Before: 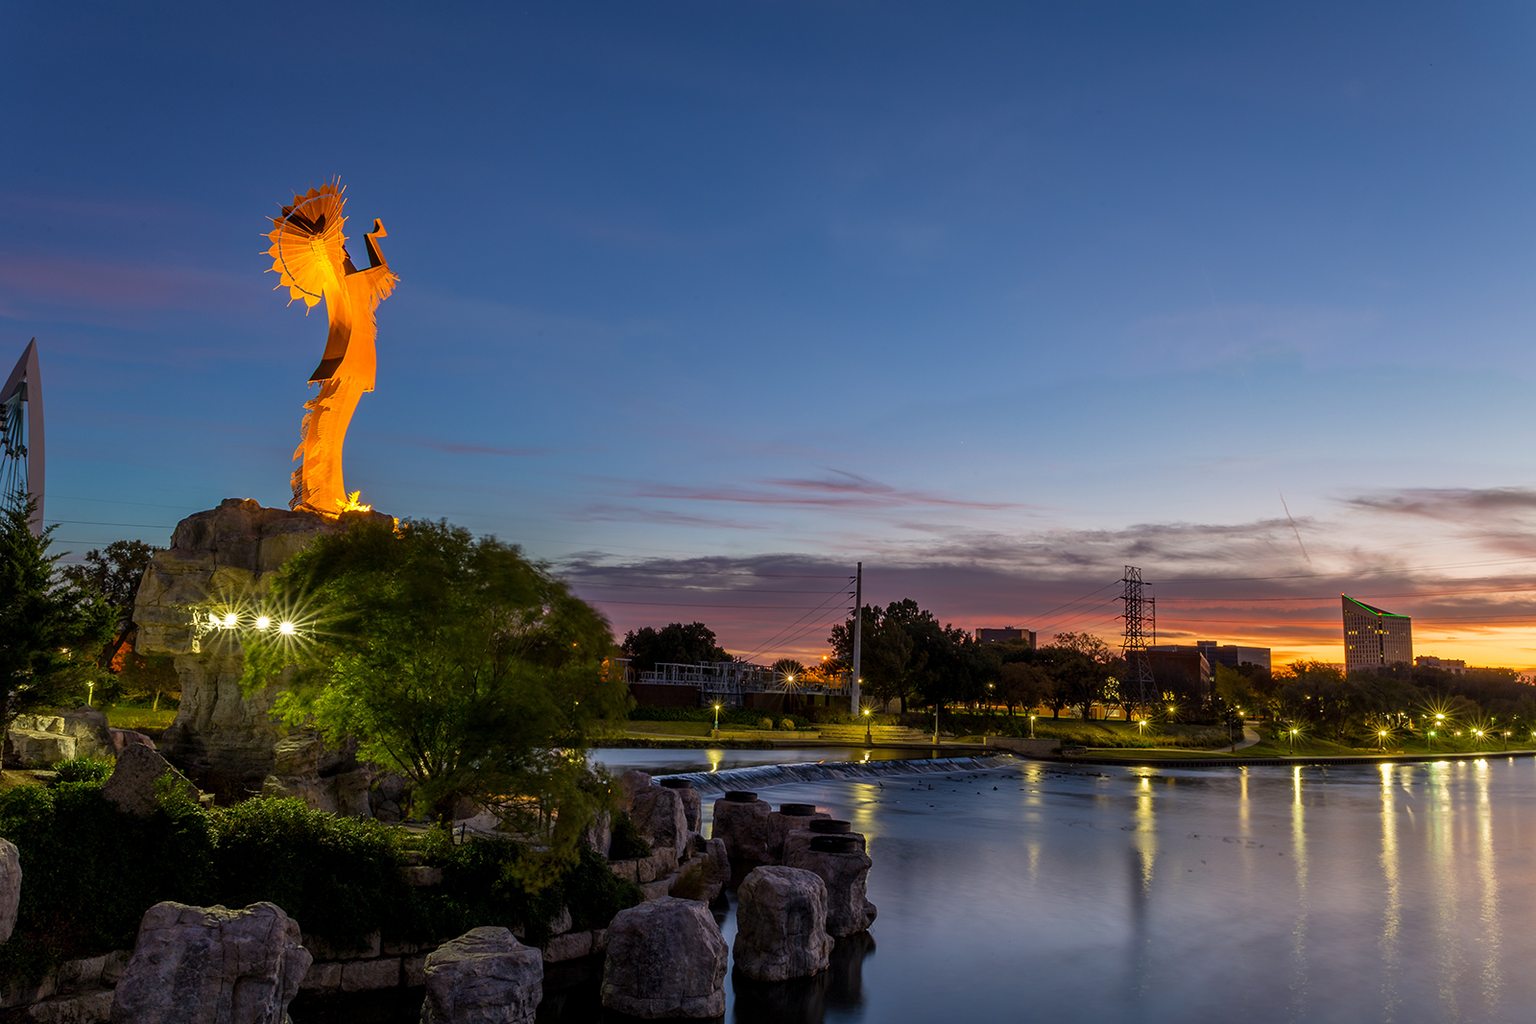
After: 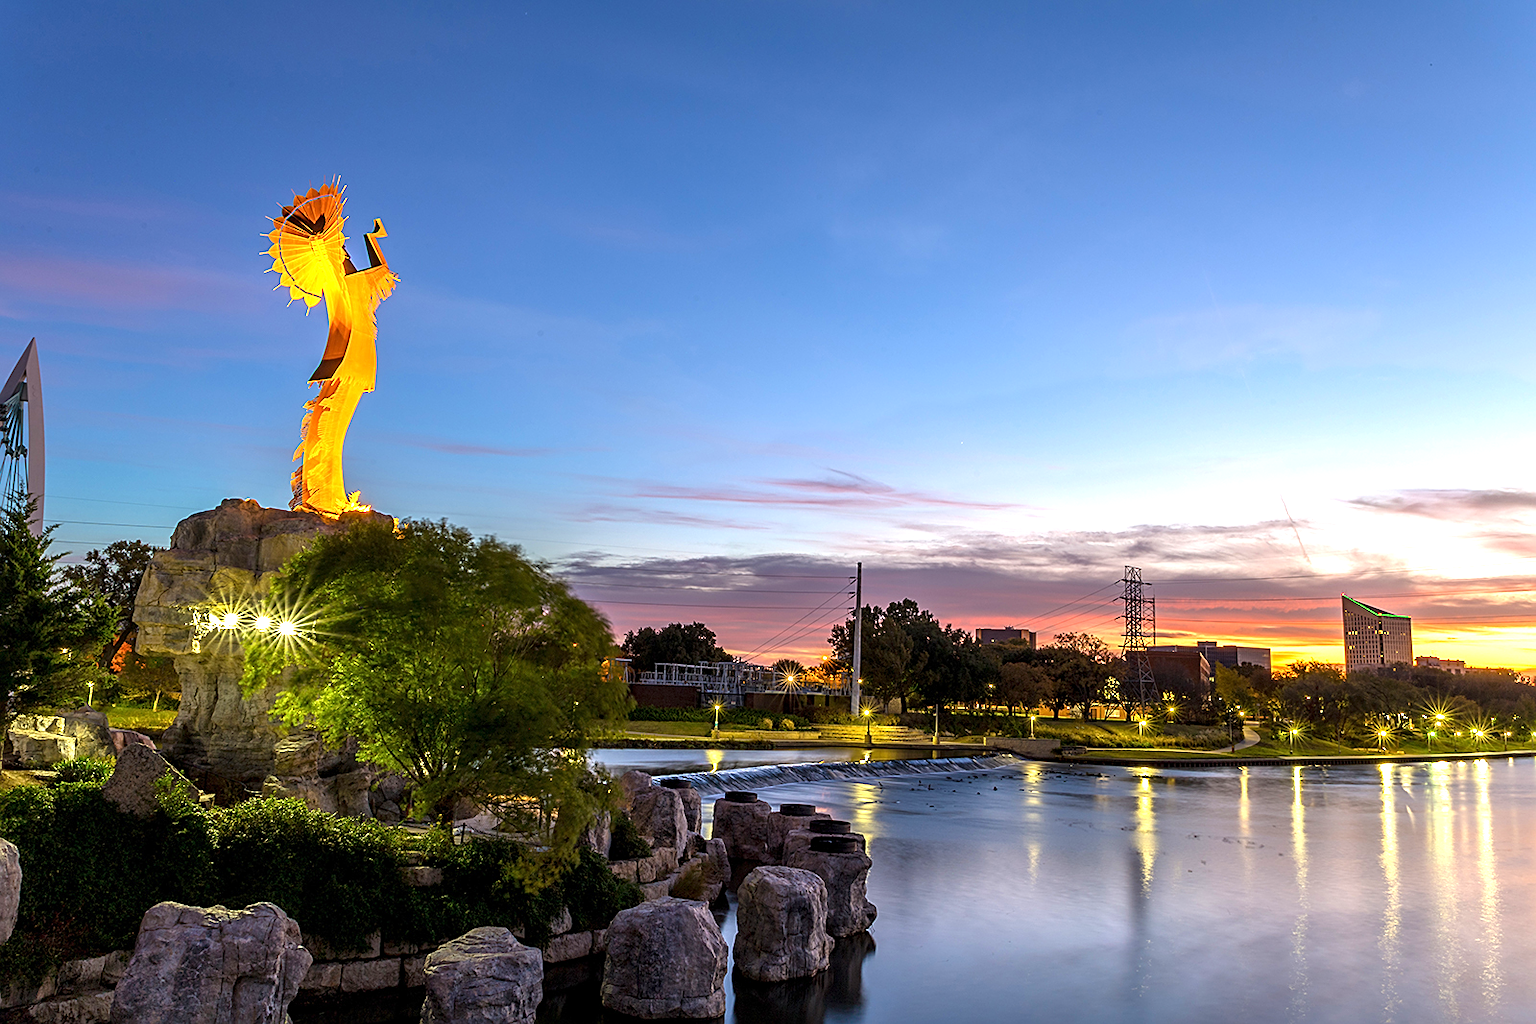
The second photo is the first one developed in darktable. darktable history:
exposure: exposure 1.236 EV, compensate exposure bias true, compensate highlight preservation false
sharpen: on, module defaults
